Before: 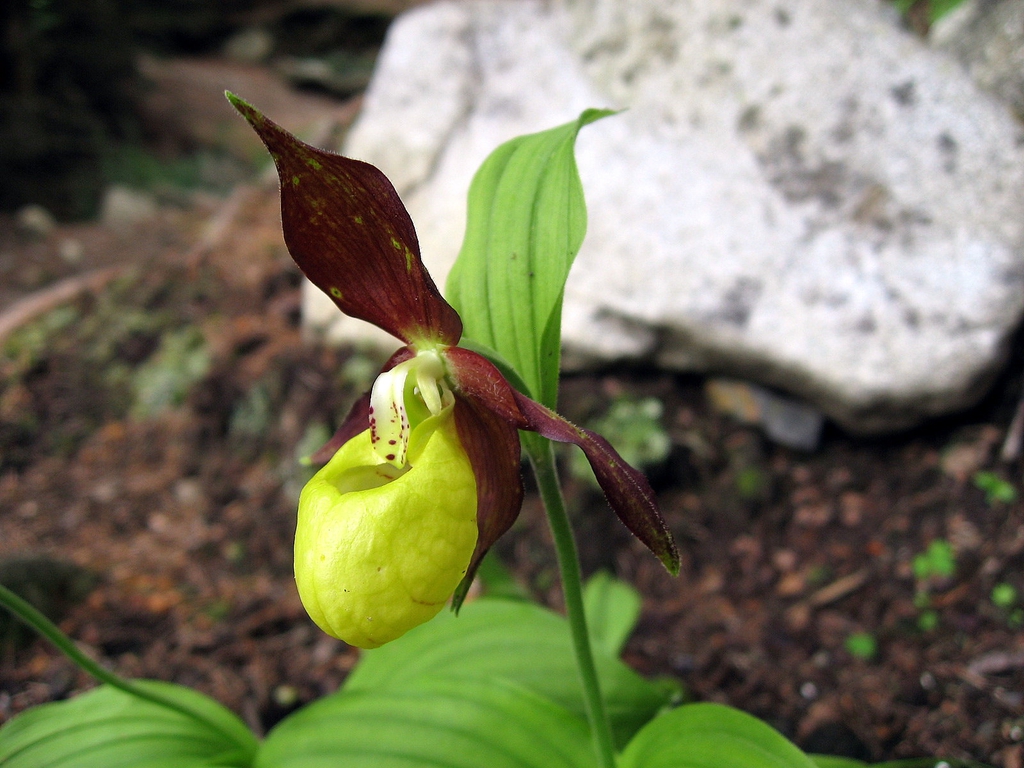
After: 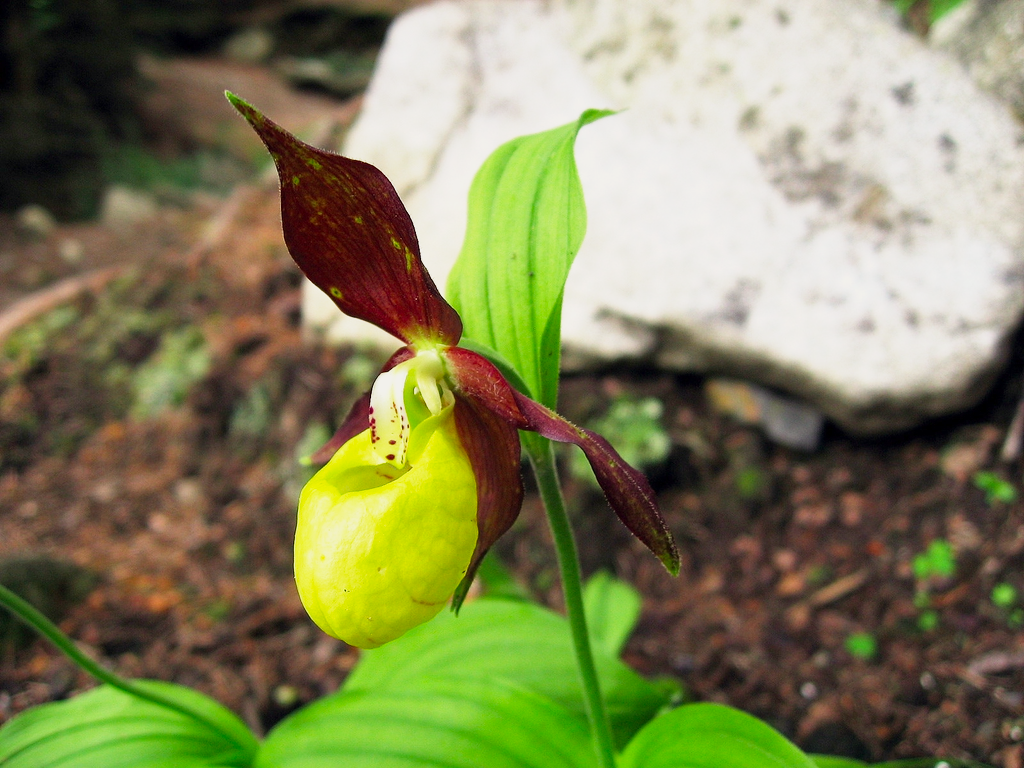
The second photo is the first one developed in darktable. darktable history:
base curve: curves: ch0 [(0, 0) (0.088, 0.125) (0.176, 0.251) (0.354, 0.501) (0.613, 0.749) (1, 0.877)], preserve colors none
color calibration: output R [0.948, 0.091, -0.04, 0], output G [-0.3, 1.384, -0.085, 0], output B [-0.108, 0.061, 1.08, 0], x 0.33, y 0.346, temperature 5634.78 K
exposure: compensate highlight preservation false
